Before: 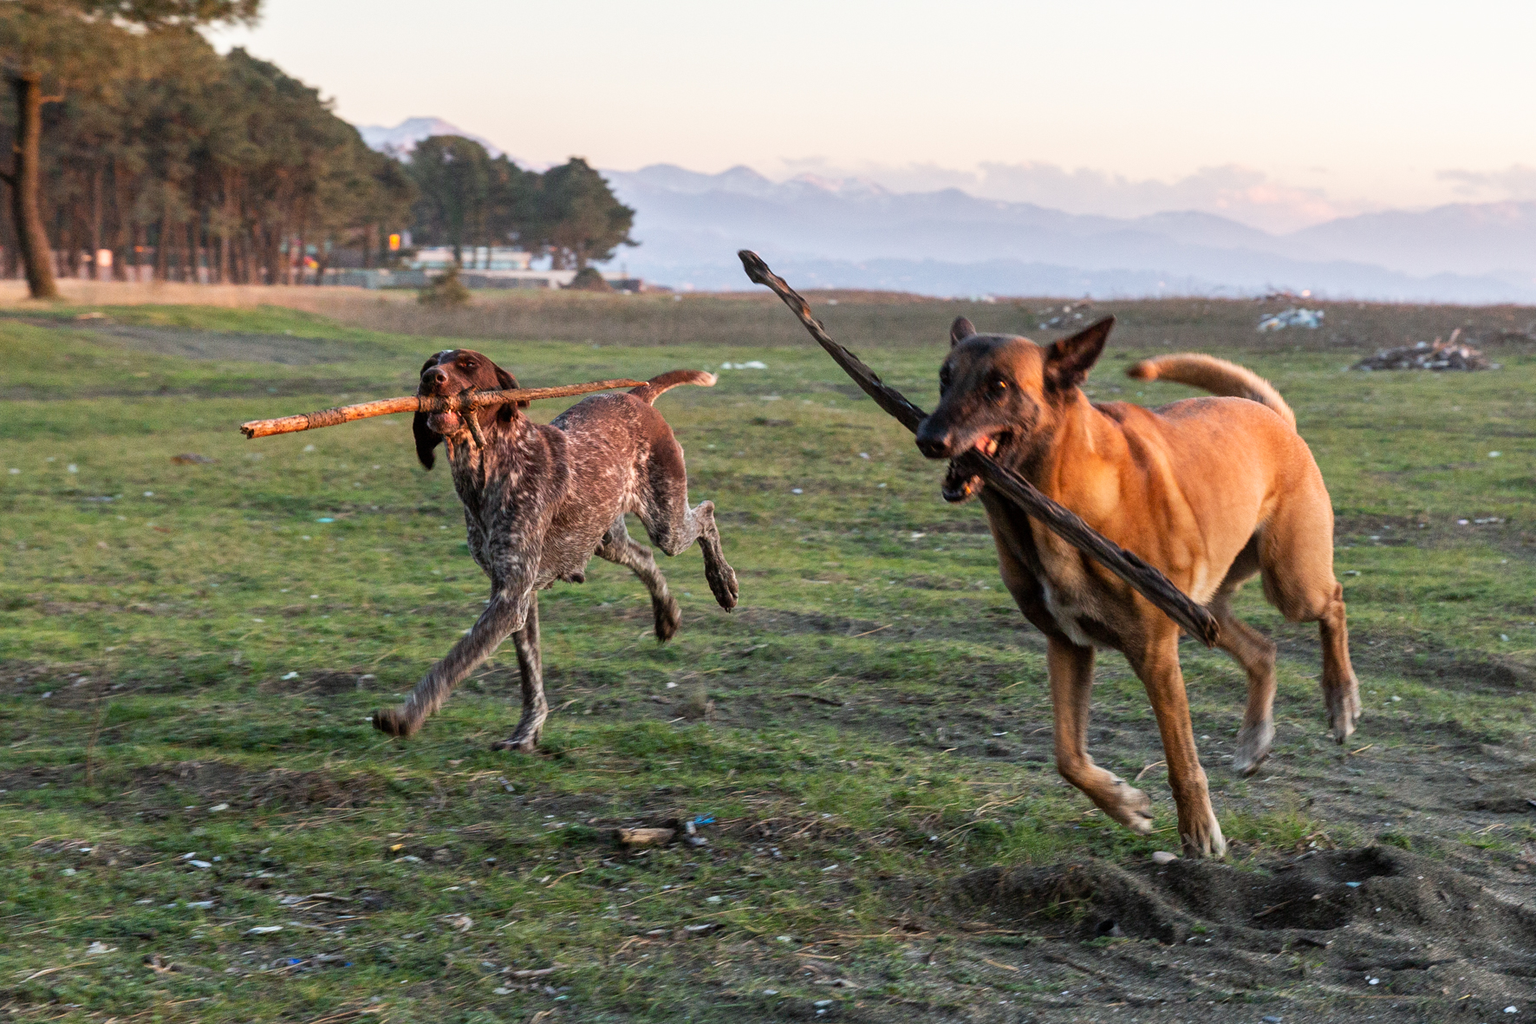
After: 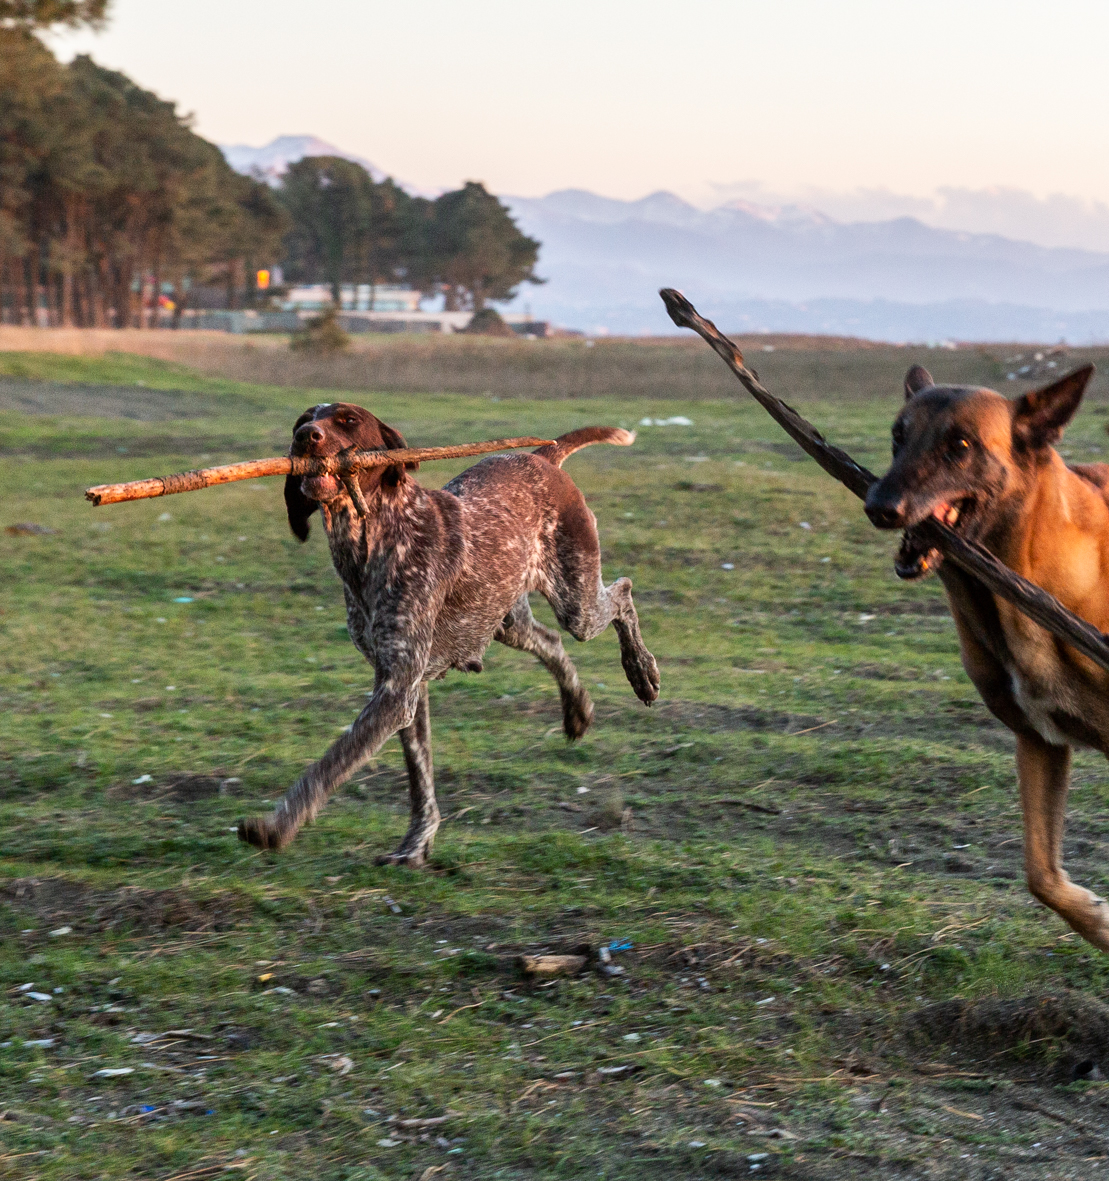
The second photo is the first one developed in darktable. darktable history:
contrast brightness saturation: contrast 0.081, saturation 0.016
crop: left 10.851%, right 26.553%
